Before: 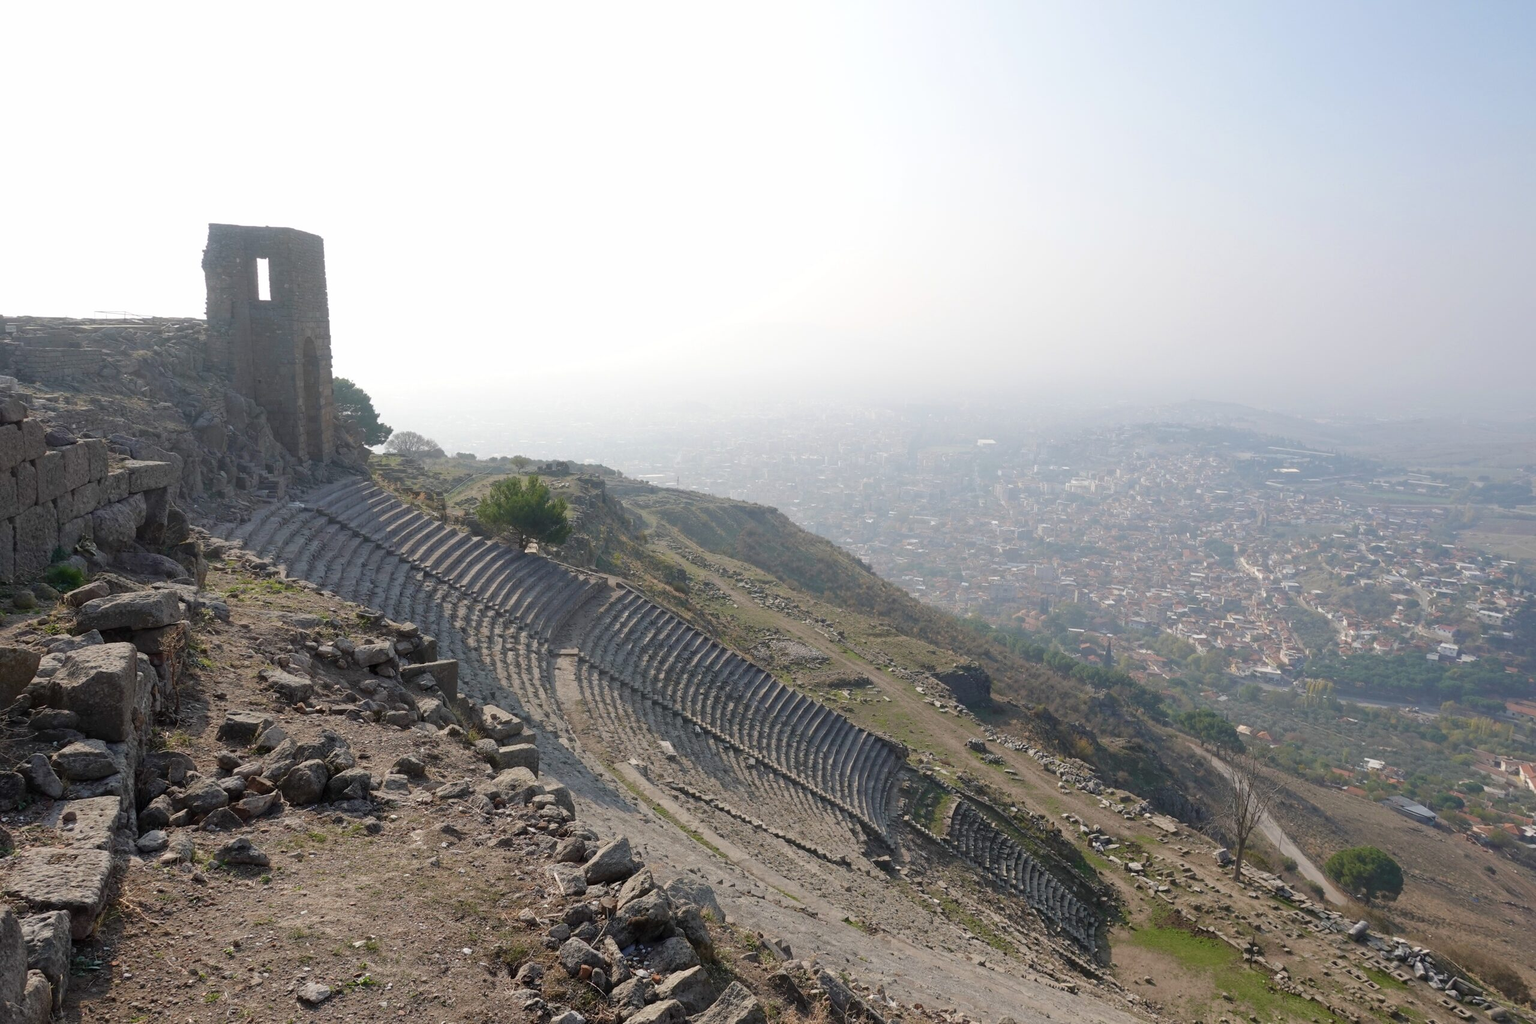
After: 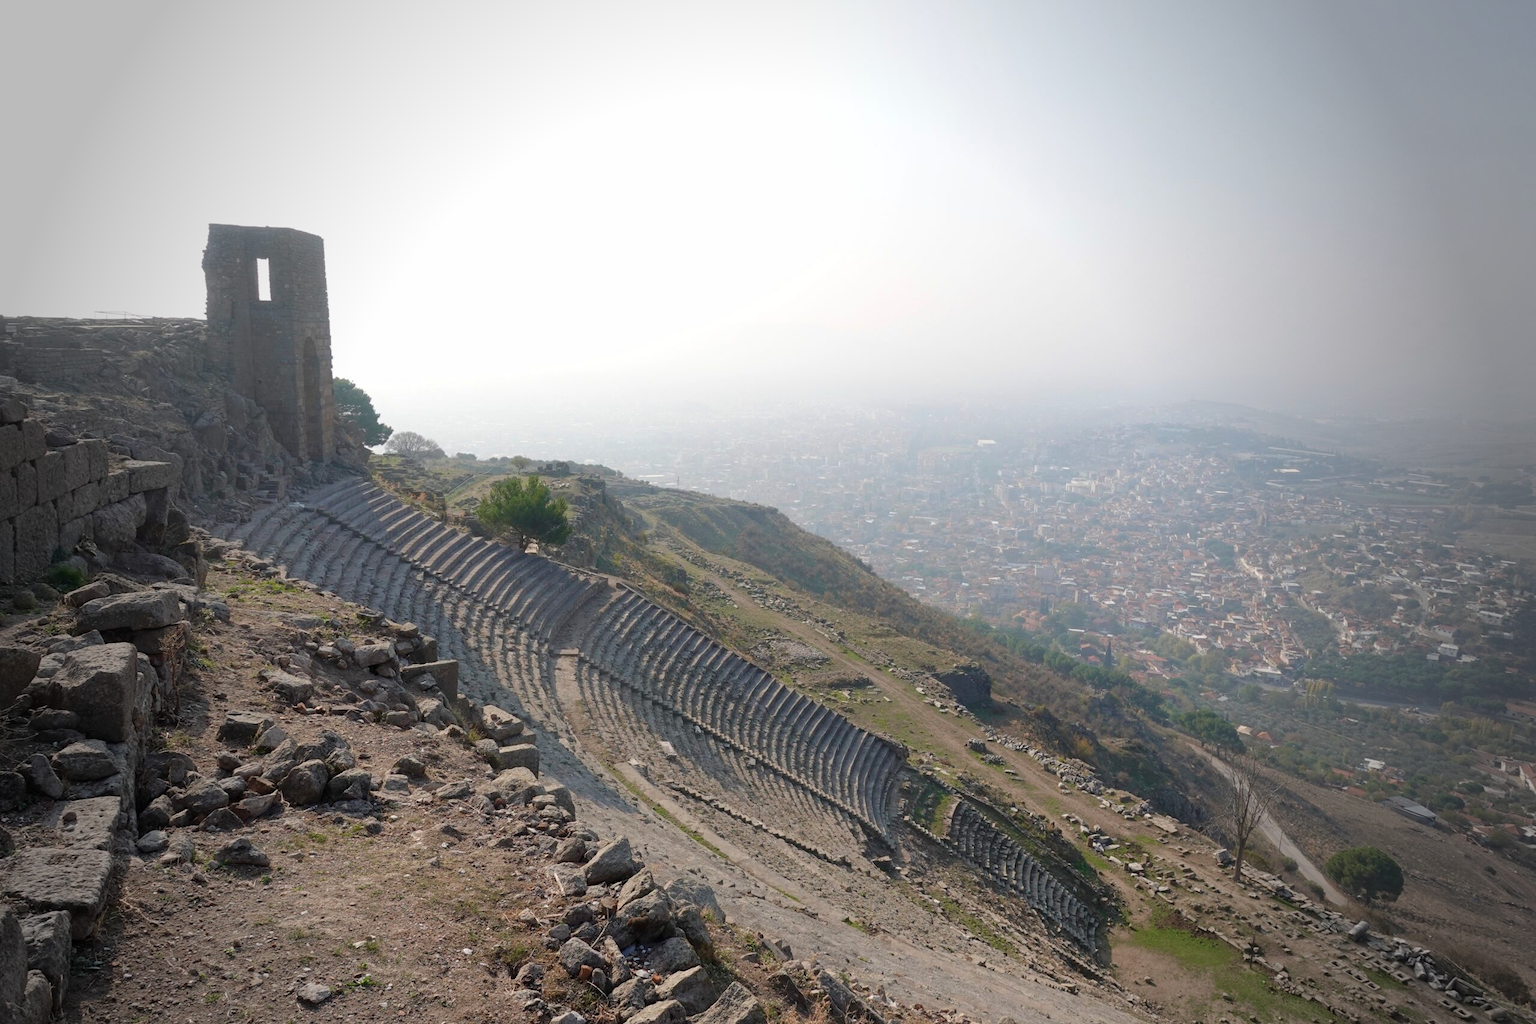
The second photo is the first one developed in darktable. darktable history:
vignetting: fall-off start 64.63%, center (-0.034, 0.148), width/height ratio 0.881
tone equalizer: on, module defaults
